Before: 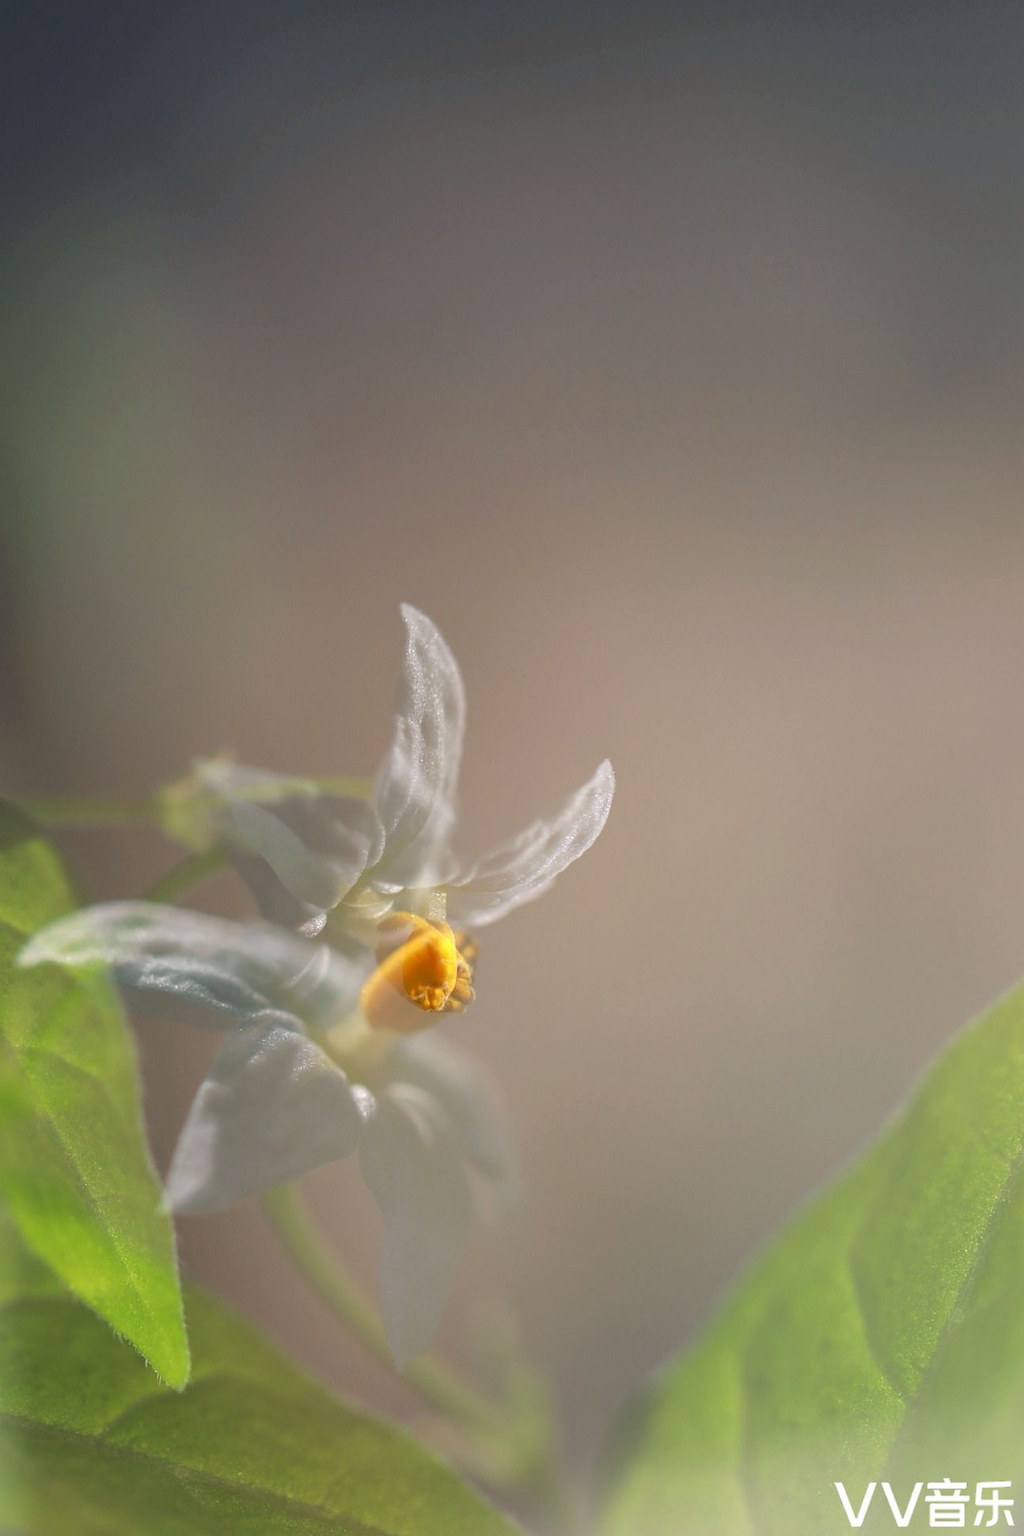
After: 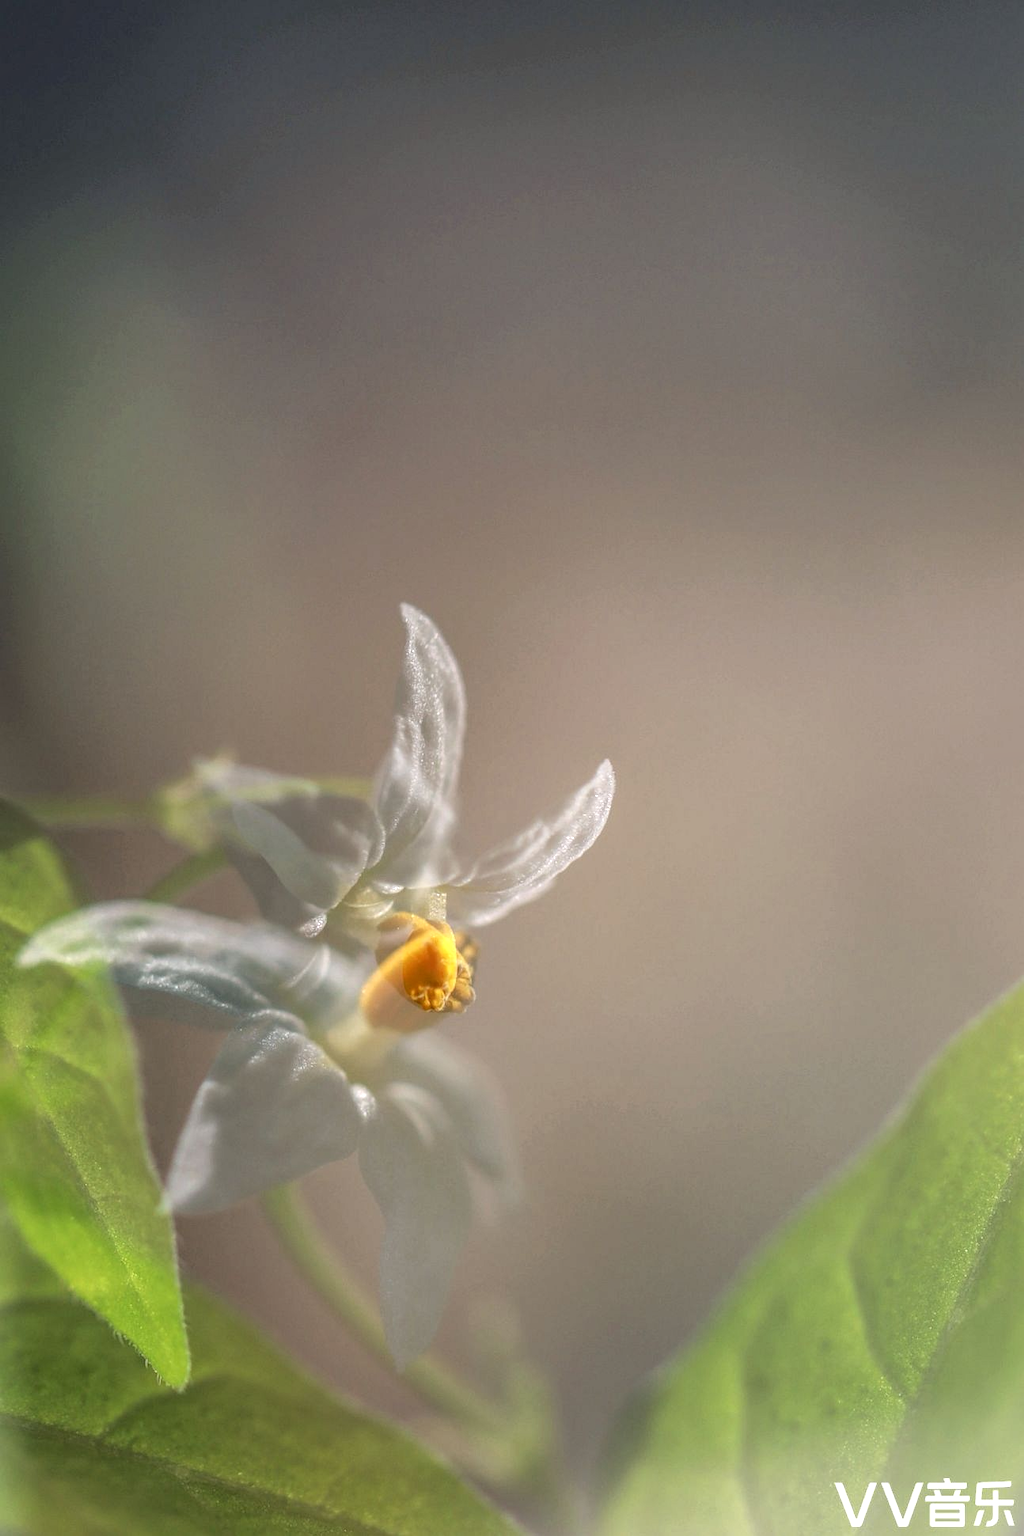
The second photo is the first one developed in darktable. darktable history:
local contrast: highlights 75%, shadows 55%, detail 177%, midtone range 0.207
